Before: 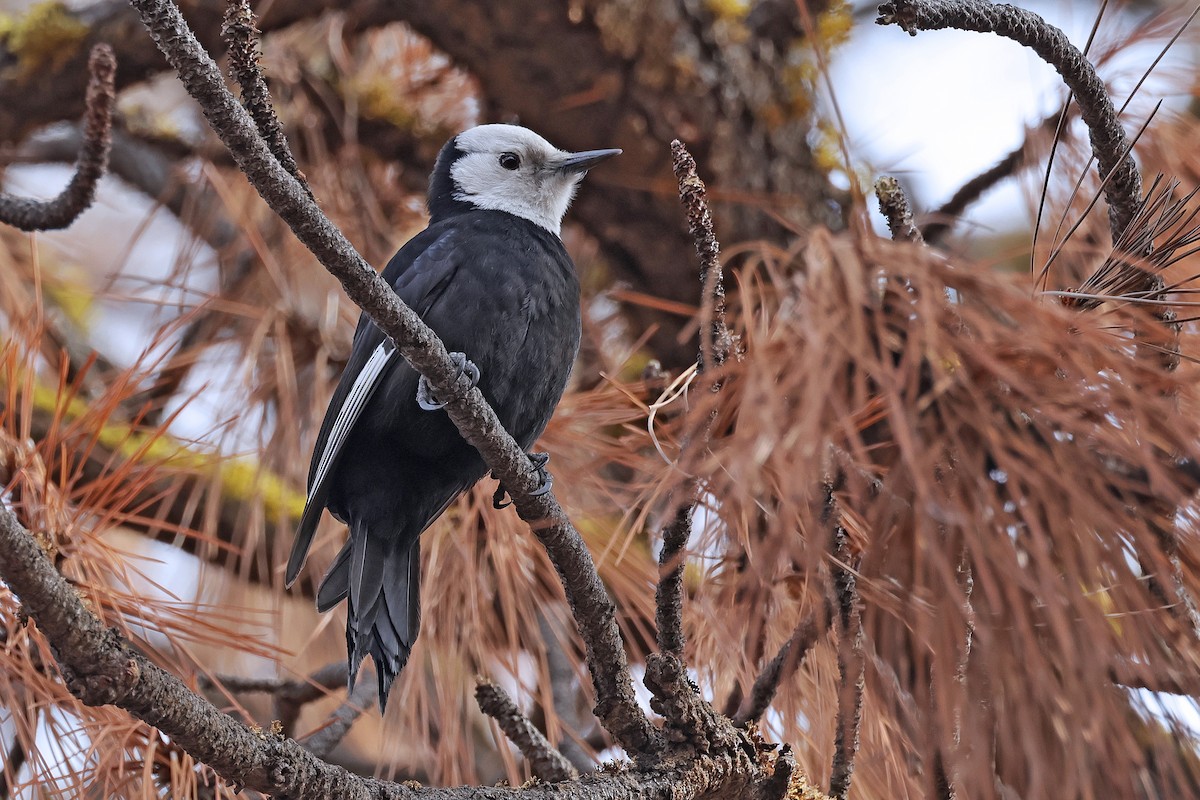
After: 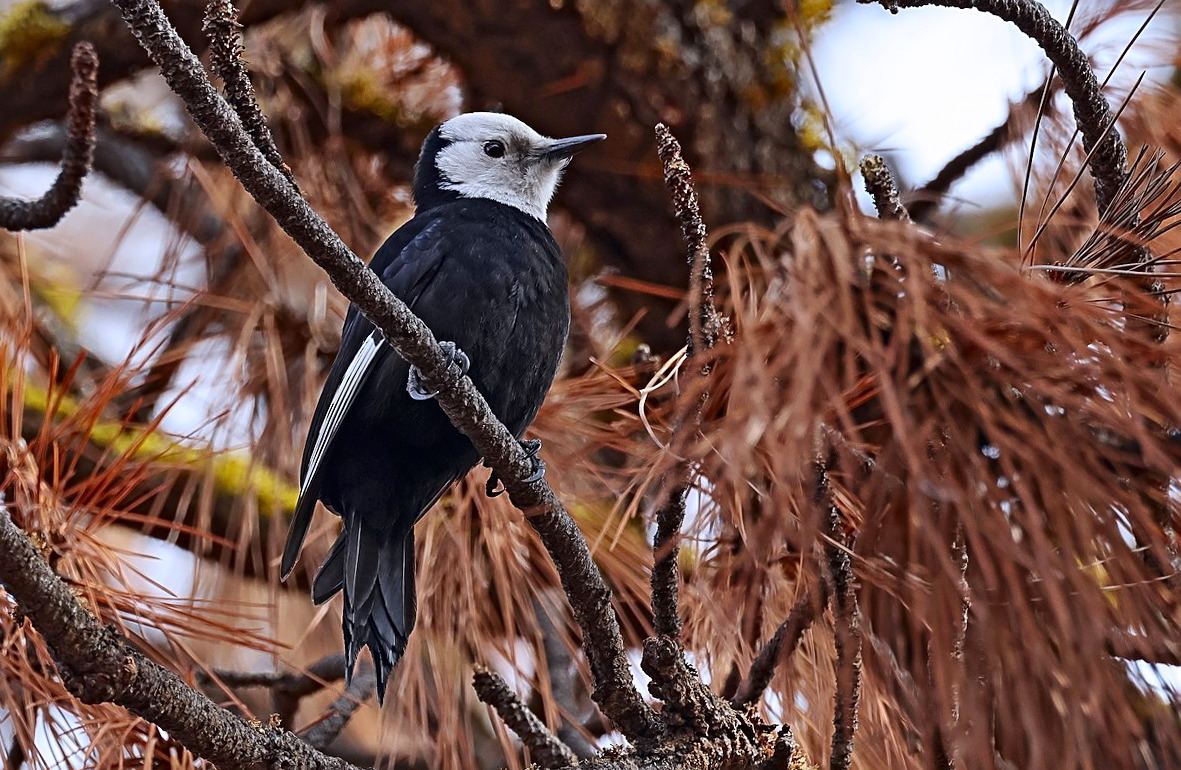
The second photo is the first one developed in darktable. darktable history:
sharpen: on, module defaults
tone equalizer: on, module defaults
contrast brightness saturation: contrast 0.19, brightness -0.11, saturation 0.21
rotate and perspective: rotation -1.42°, crop left 0.016, crop right 0.984, crop top 0.035, crop bottom 0.965
